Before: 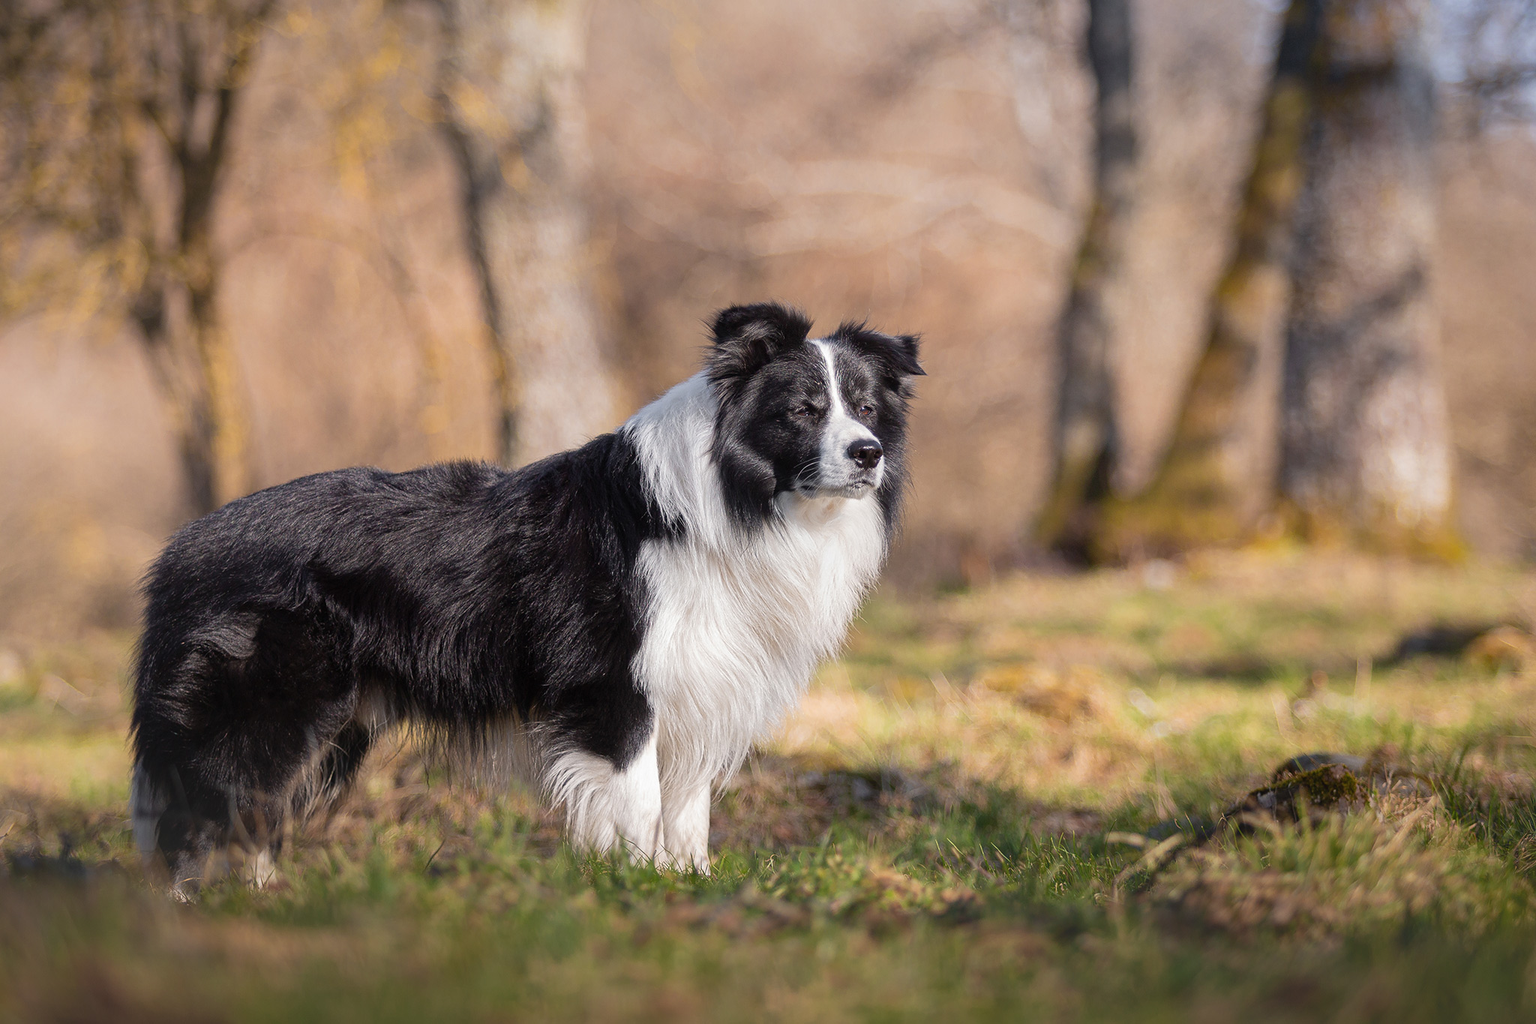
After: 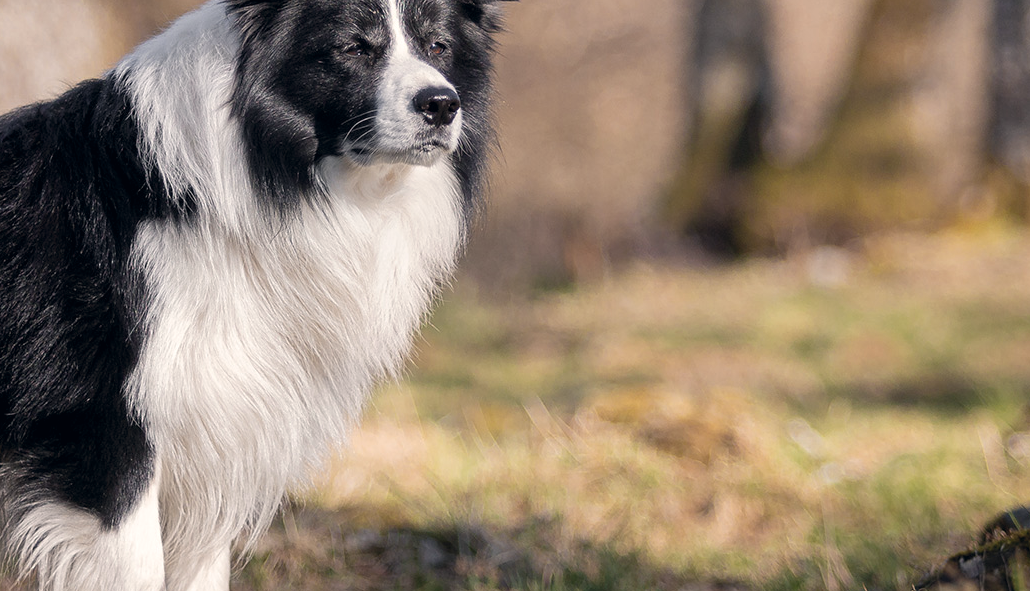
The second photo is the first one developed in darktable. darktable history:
color correction: highlights a* 2.75, highlights b* 5, shadows a* -2.04, shadows b* -4.84, saturation 0.8
levels: levels [0.026, 0.507, 0.987]
crop: left 35.03%, top 36.625%, right 14.663%, bottom 20.057%
